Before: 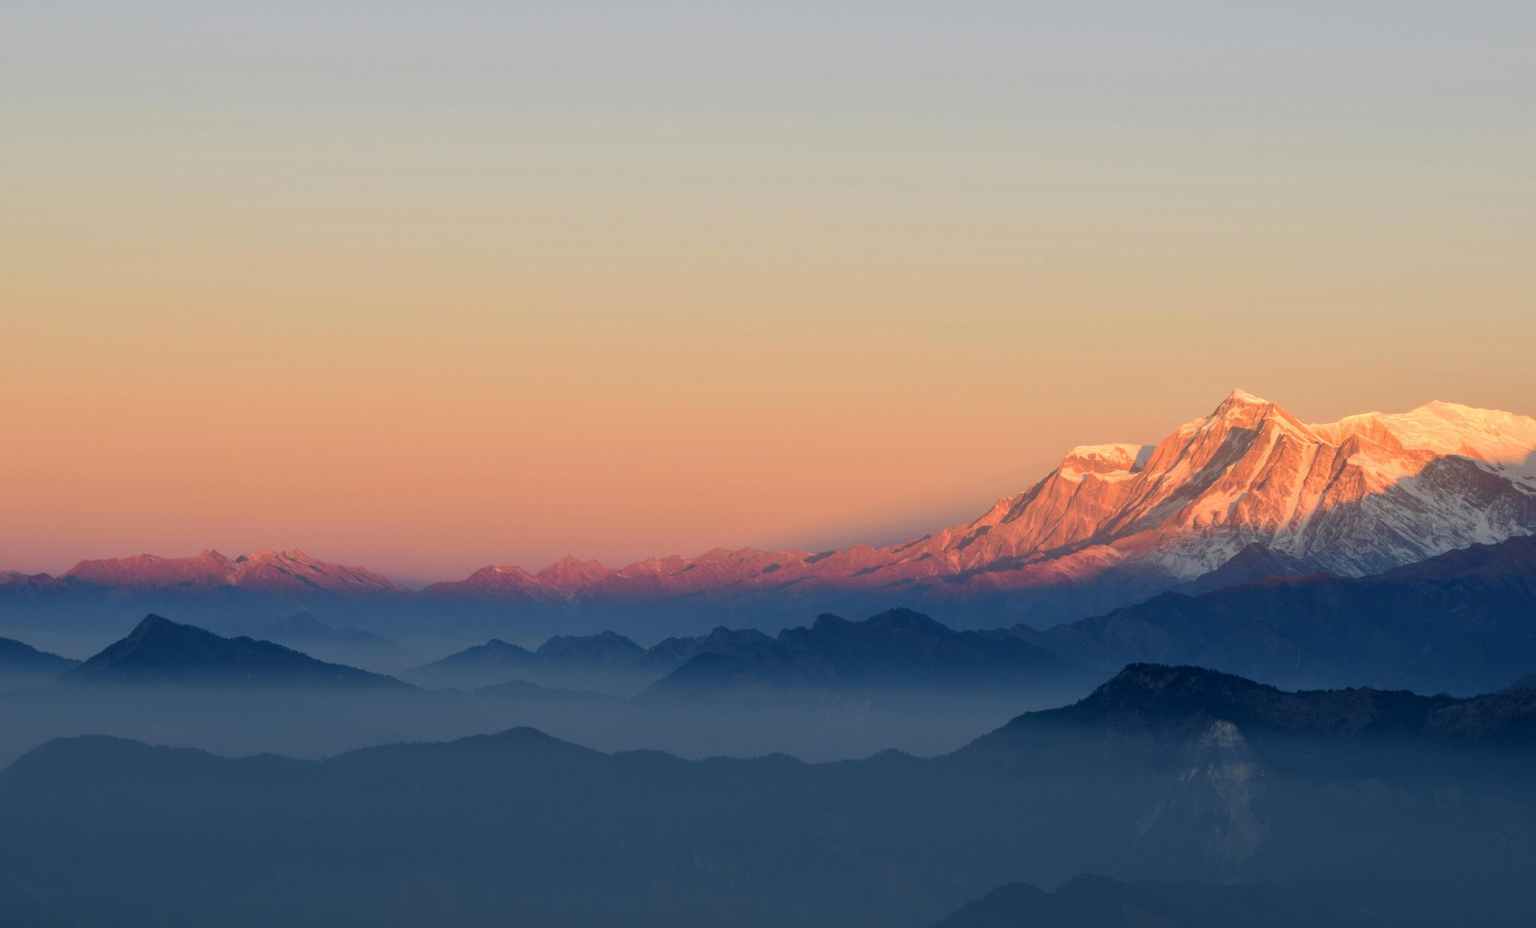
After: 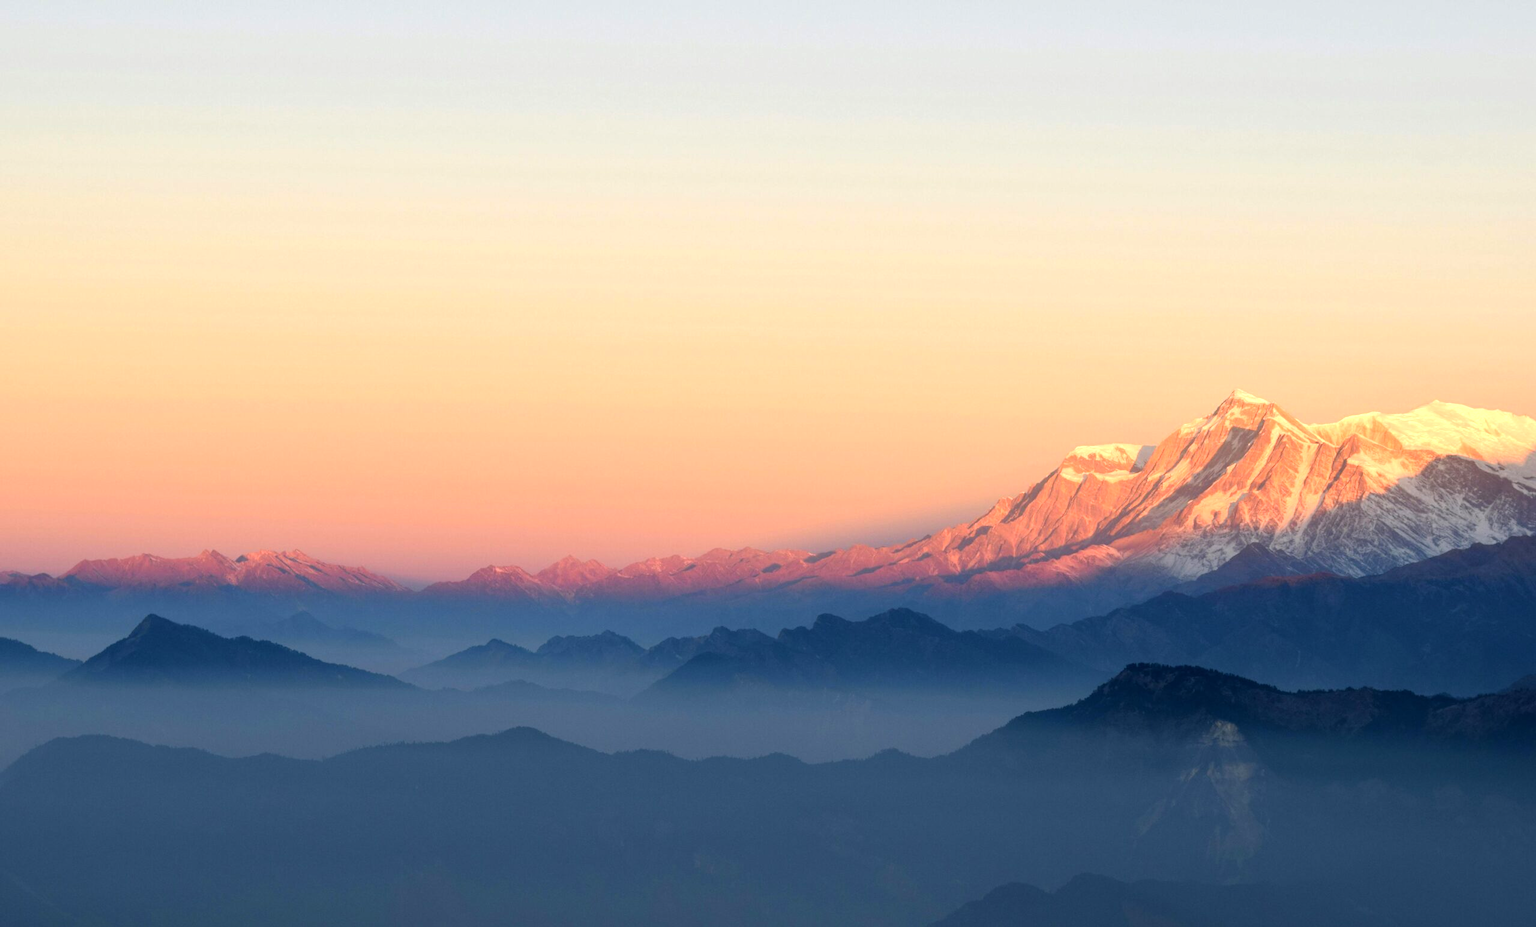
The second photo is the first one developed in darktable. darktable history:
tone equalizer: -8 EV -0.769 EV, -7 EV -0.739 EV, -6 EV -0.565 EV, -5 EV -0.421 EV, -3 EV 0.399 EV, -2 EV 0.6 EV, -1 EV 0.675 EV, +0 EV 0.748 EV
